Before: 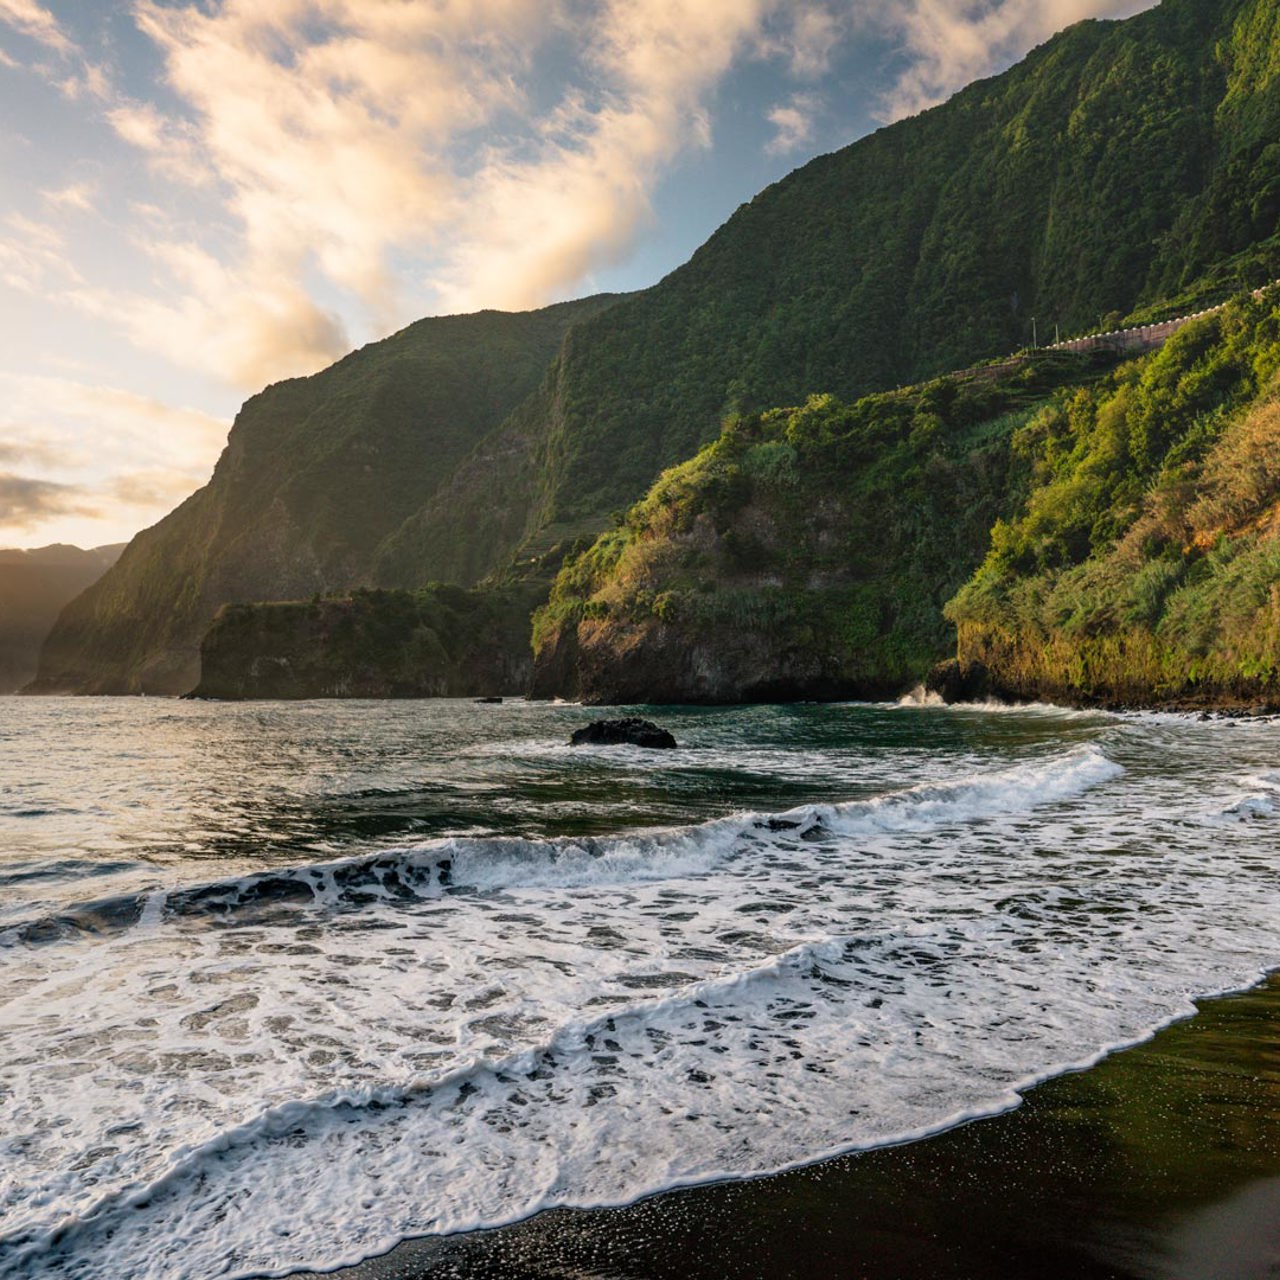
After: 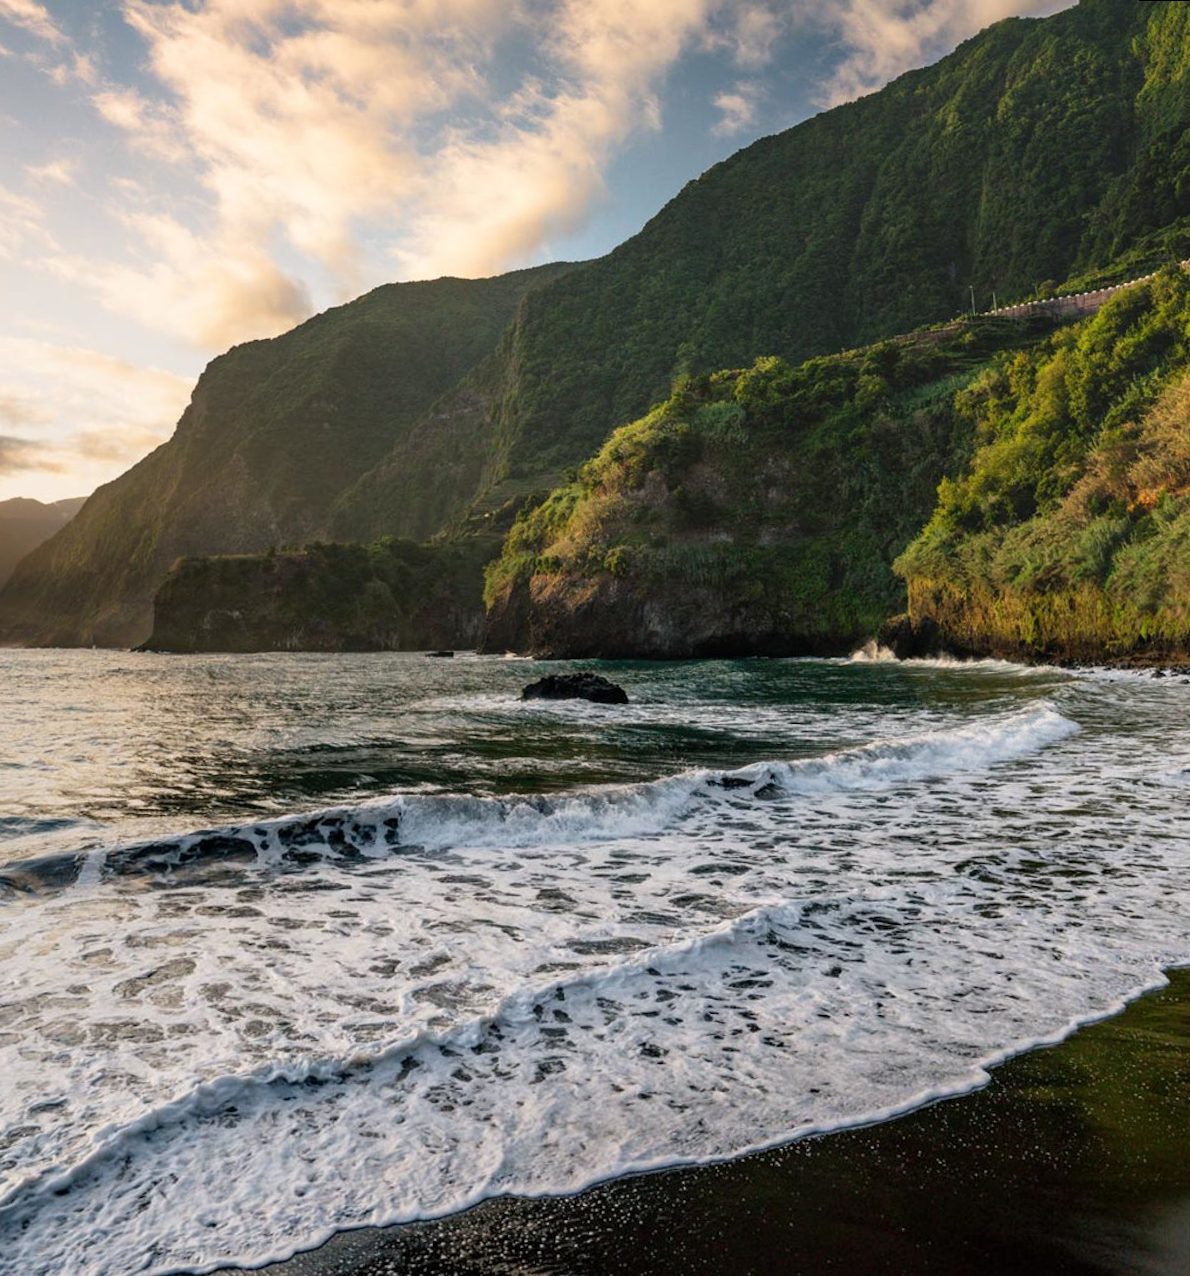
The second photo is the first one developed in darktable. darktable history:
rotate and perspective: rotation 0.215°, lens shift (vertical) -0.139, crop left 0.069, crop right 0.939, crop top 0.002, crop bottom 0.996
